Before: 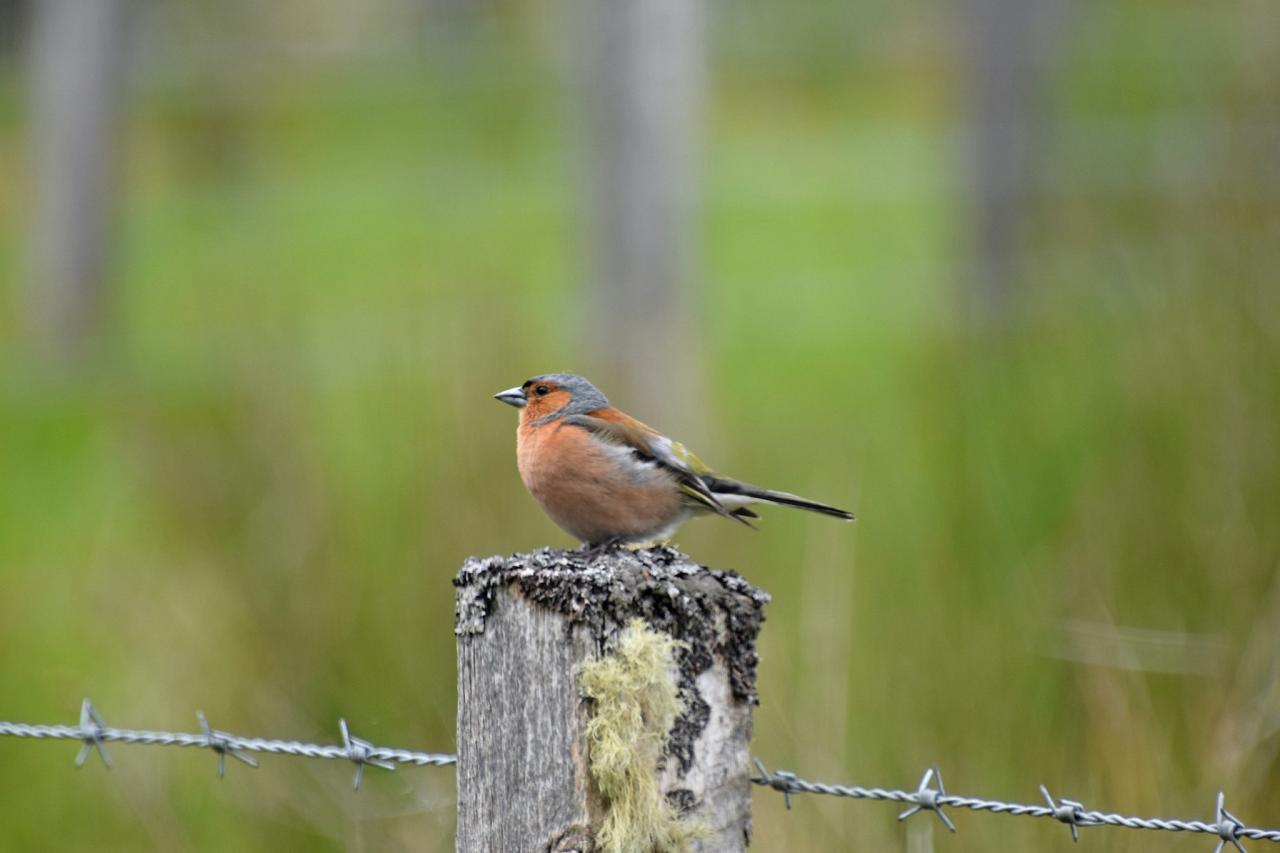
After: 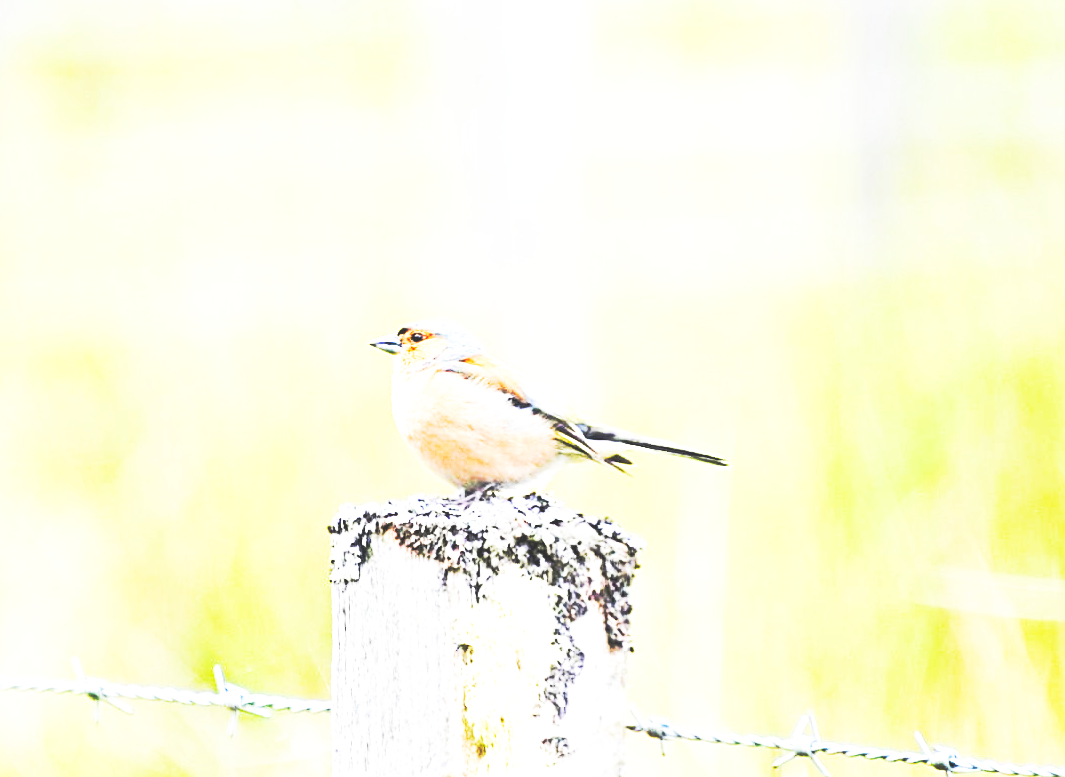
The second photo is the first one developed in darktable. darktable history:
exposure: black level correction 0, exposure 1.461 EV, compensate highlight preservation false
base curve: curves: ch0 [(0, 0.015) (0.085, 0.116) (0.134, 0.298) (0.19, 0.545) (0.296, 0.764) (0.599, 0.982) (1, 1)], preserve colors none
color balance rgb: linear chroma grading › global chroma 12.735%, perceptual saturation grading › global saturation 0.597%, perceptual saturation grading › highlights -31.312%, perceptual saturation grading › mid-tones 5.67%, perceptual saturation grading › shadows 18.542%, perceptual brilliance grading › mid-tones 9.191%, perceptual brilliance grading › shadows 14.701%
sharpen: on, module defaults
contrast brightness saturation: brightness 0.153
crop: left 9.817%, top 6.291%, right 6.968%, bottom 2.589%
